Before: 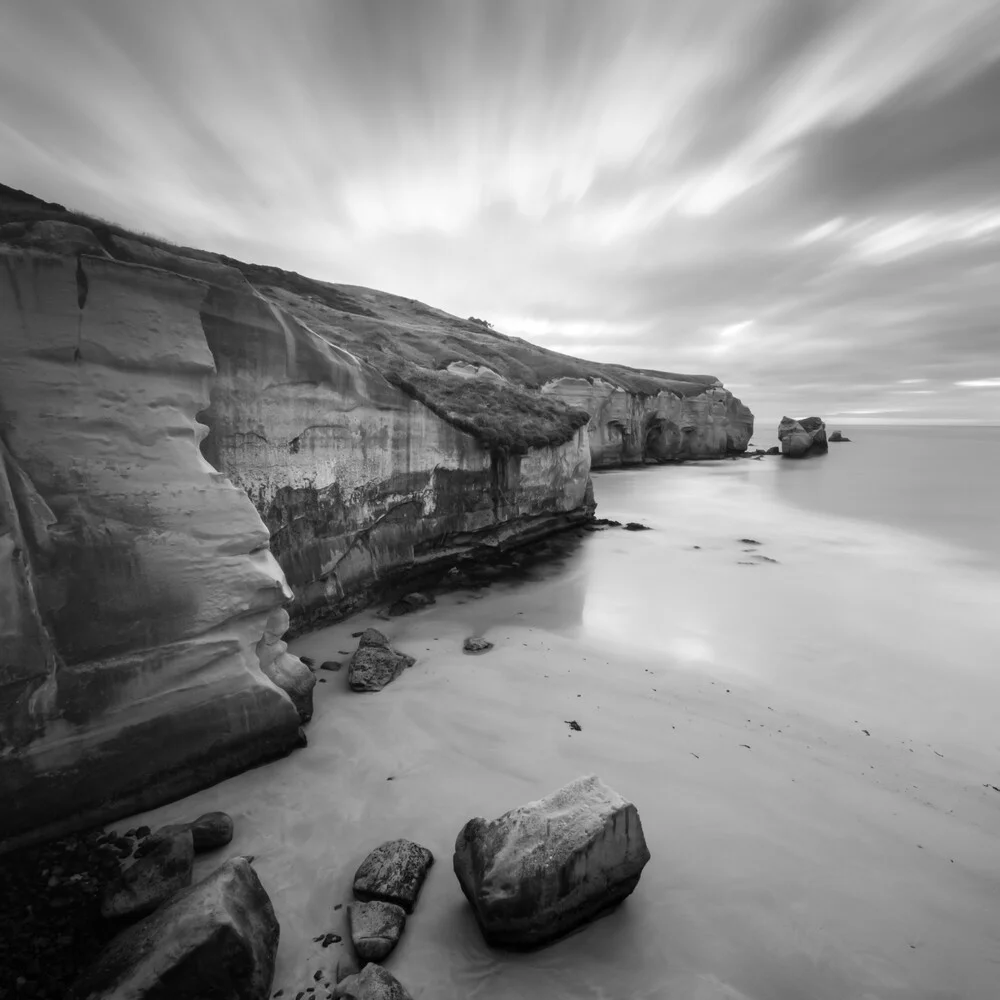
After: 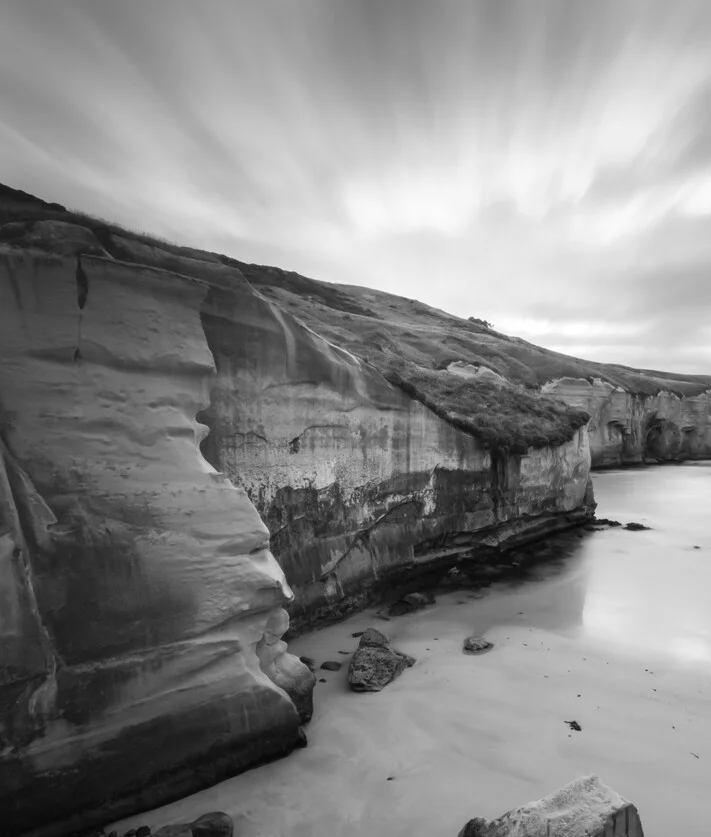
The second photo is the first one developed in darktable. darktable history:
crop: right 28.841%, bottom 16.289%
